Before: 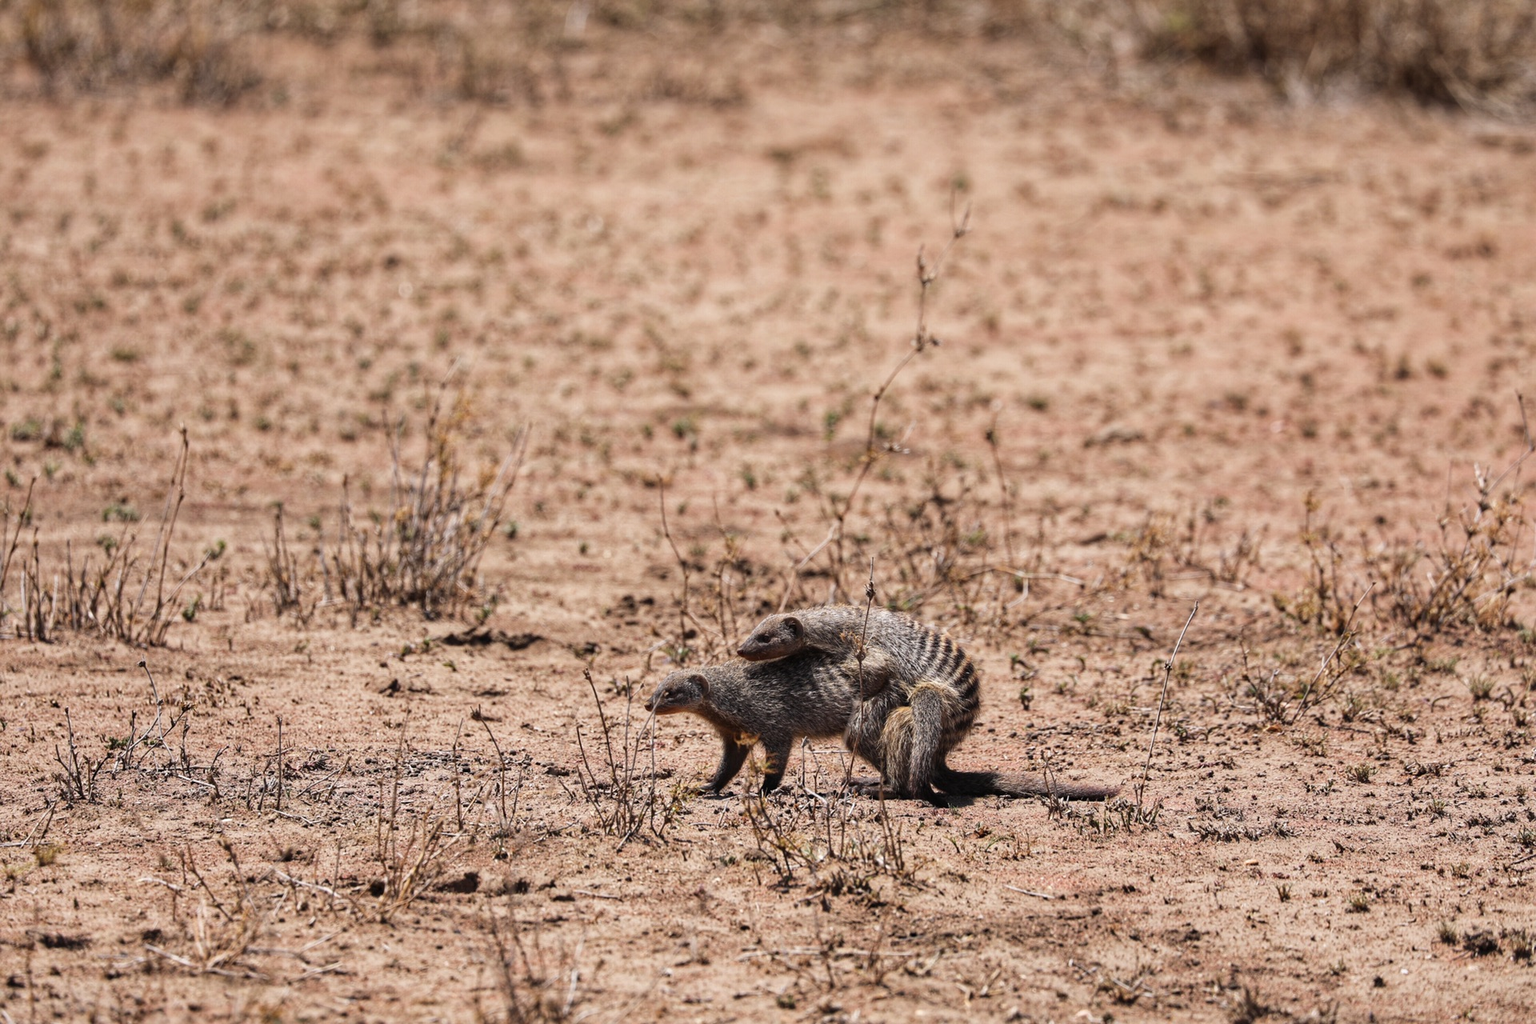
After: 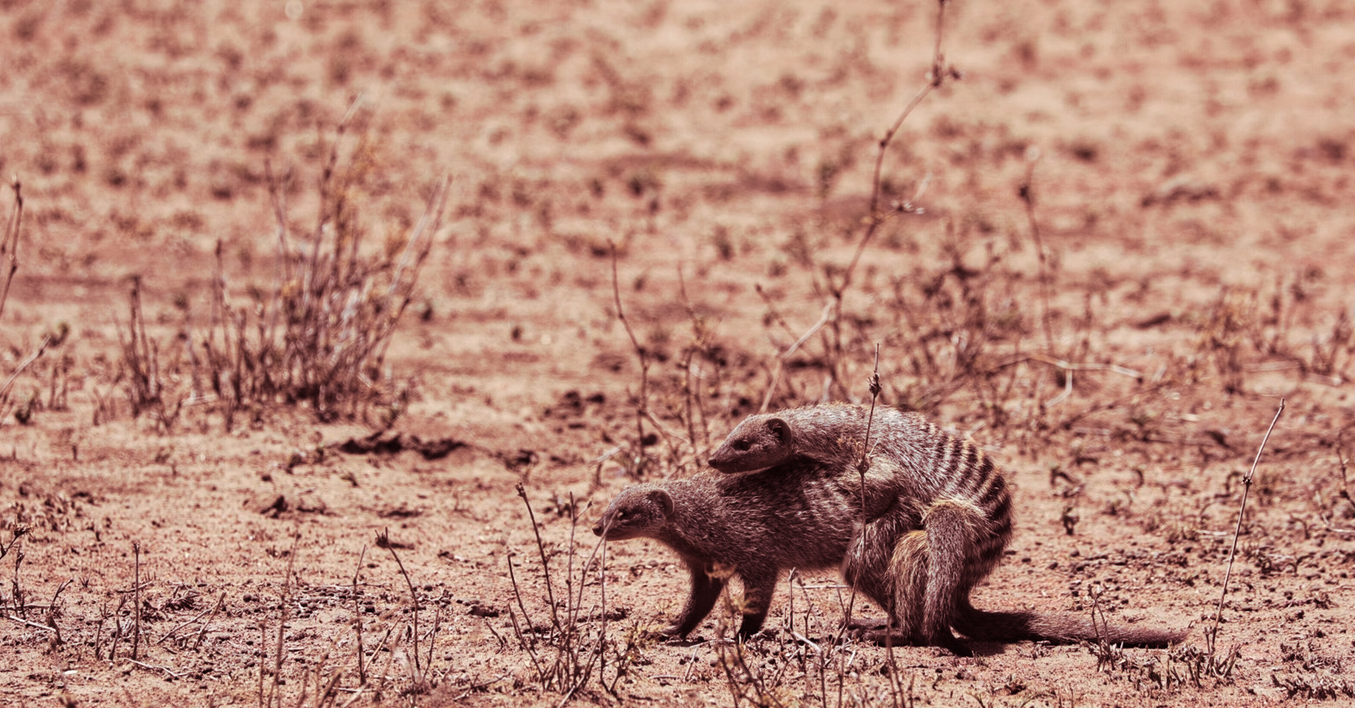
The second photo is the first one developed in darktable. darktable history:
crop: left 11.123%, top 27.61%, right 18.3%, bottom 17.034%
split-toning: highlights › hue 187.2°, highlights › saturation 0.83, balance -68.05, compress 56.43%
